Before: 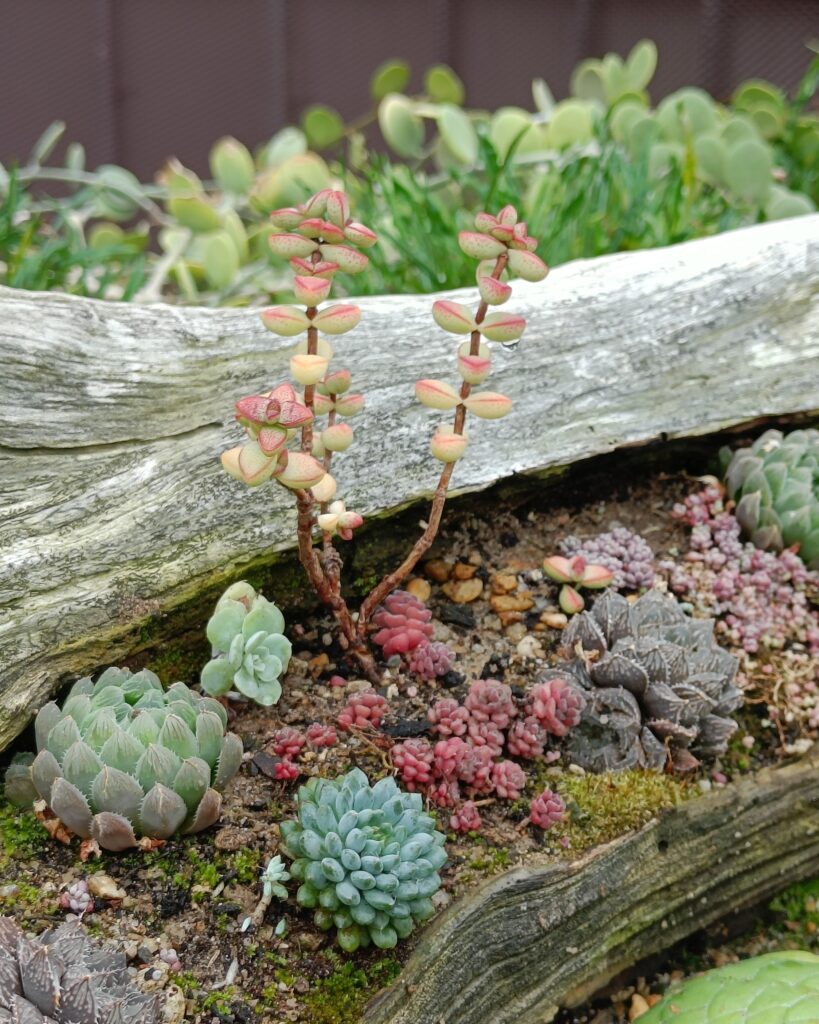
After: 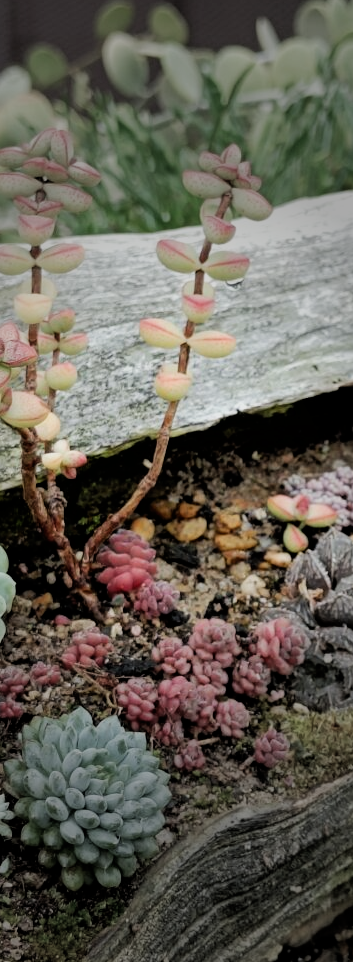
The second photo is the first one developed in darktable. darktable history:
crop: left 33.775%, top 5.968%, right 23.108%
tone equalizer: edges refinement/feathering 500, mask exposure compensation -1.57 EV, preserve details no
vignetting: fall-off start 30.87%, fall-off radius 33.33%, unbound false
filmic rgb: black relative exposure -5.09 EV, white relative exposure 3.52 EV, hardness 3.18, contrast 1.202, highlights saturation mix -49.61%
